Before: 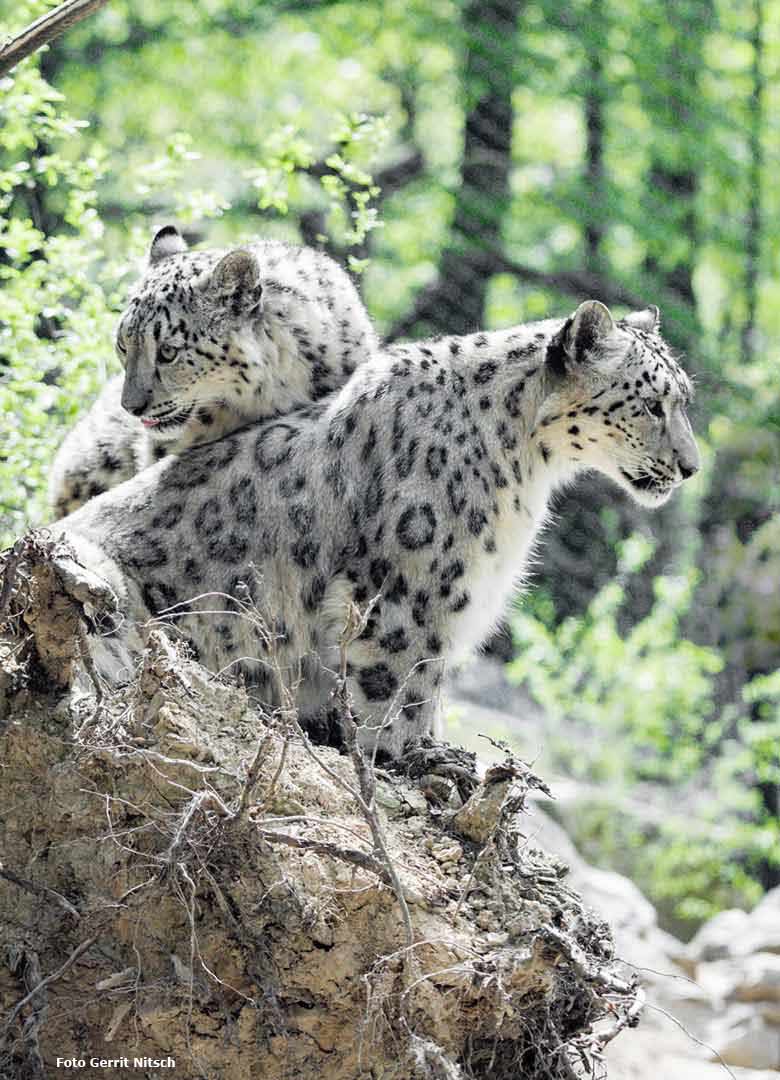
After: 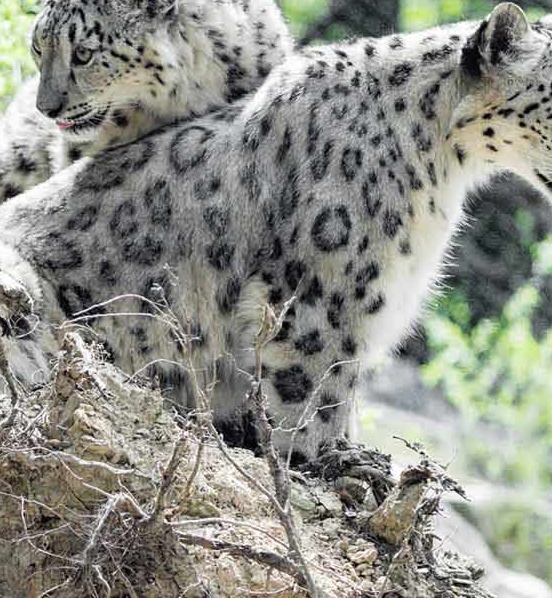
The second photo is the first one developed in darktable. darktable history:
crop: left 10.907%, top 27.614%, right 18.288%, bottom 16.954%
